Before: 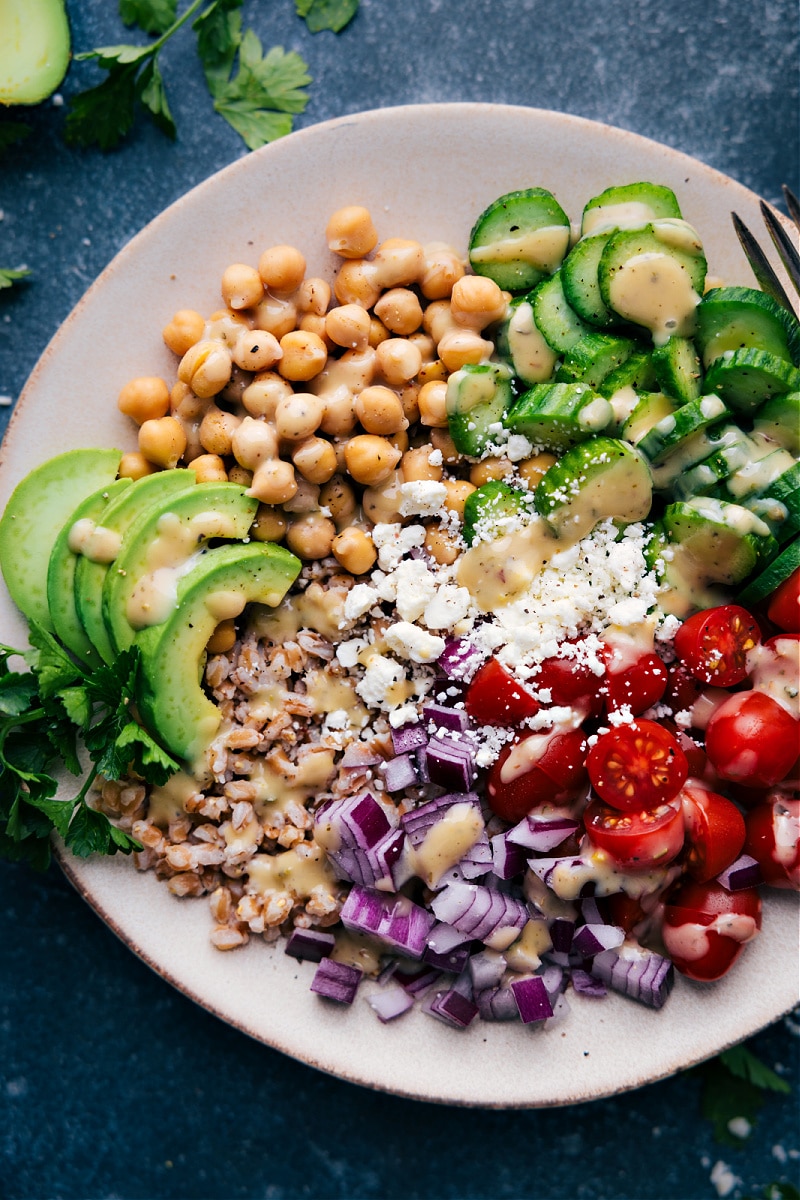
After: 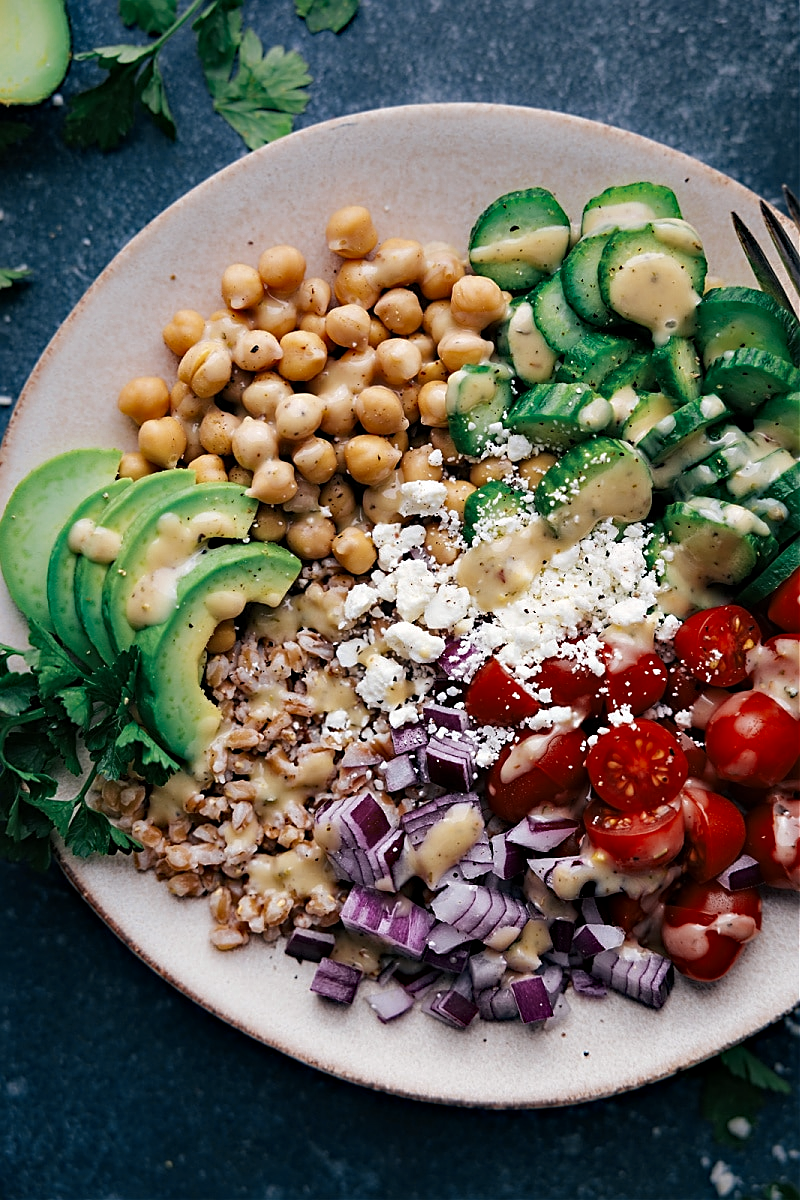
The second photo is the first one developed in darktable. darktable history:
shadows and highlights: radius 333.55, shadows 65.29, highlights 6.2, compress 87.81%, soften with gaussian
sharpen: on, module defaults
haze removal: strength 0.283, distance 0.249
color zones: curves: ch0 [(0, 0.5) (0.125, 0.4) (0.25, 0.5) (0.375, 0.4) (0.5, 0.4) (0.625, 0.35) (0.75, 0.35) (0.875, 0.5)]; ch1 [(0, 0.35) (0.125, 0.45) (0.25, 0.35) (0.375, 0.35) (0.5, 0.35) (0.625, 0.35) (0.75, 0.45) (0.875, 0.35)]; ch2 [(0, 0.6) (0.125, 0.5) (0.25, 0.5) (0.375, 0.6) (0.5, 0.6) (0.625, 0.5) (0.75, 0.5) (0.875, 0.5)]
